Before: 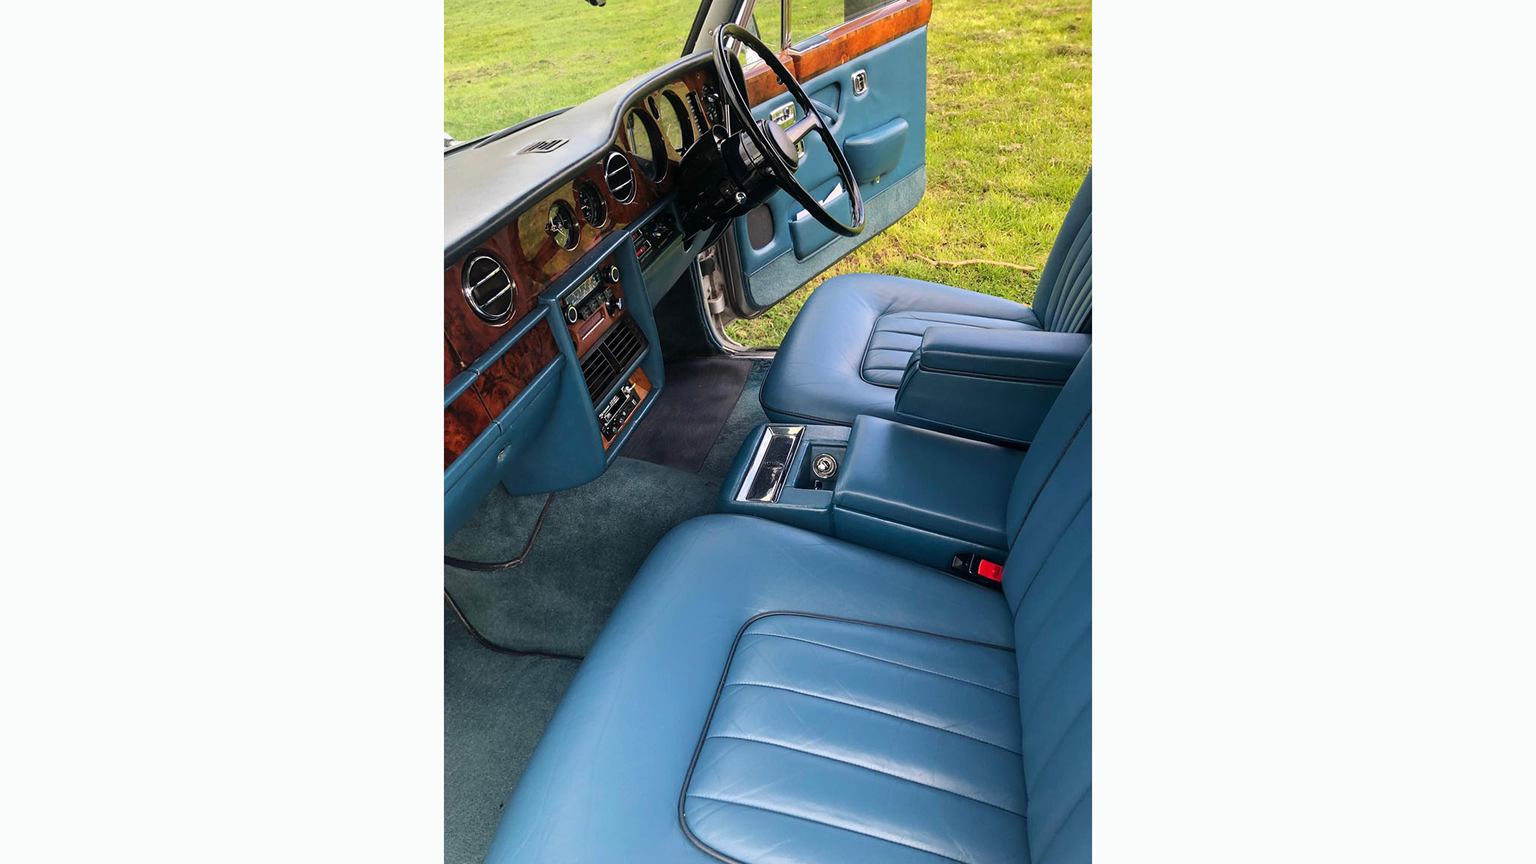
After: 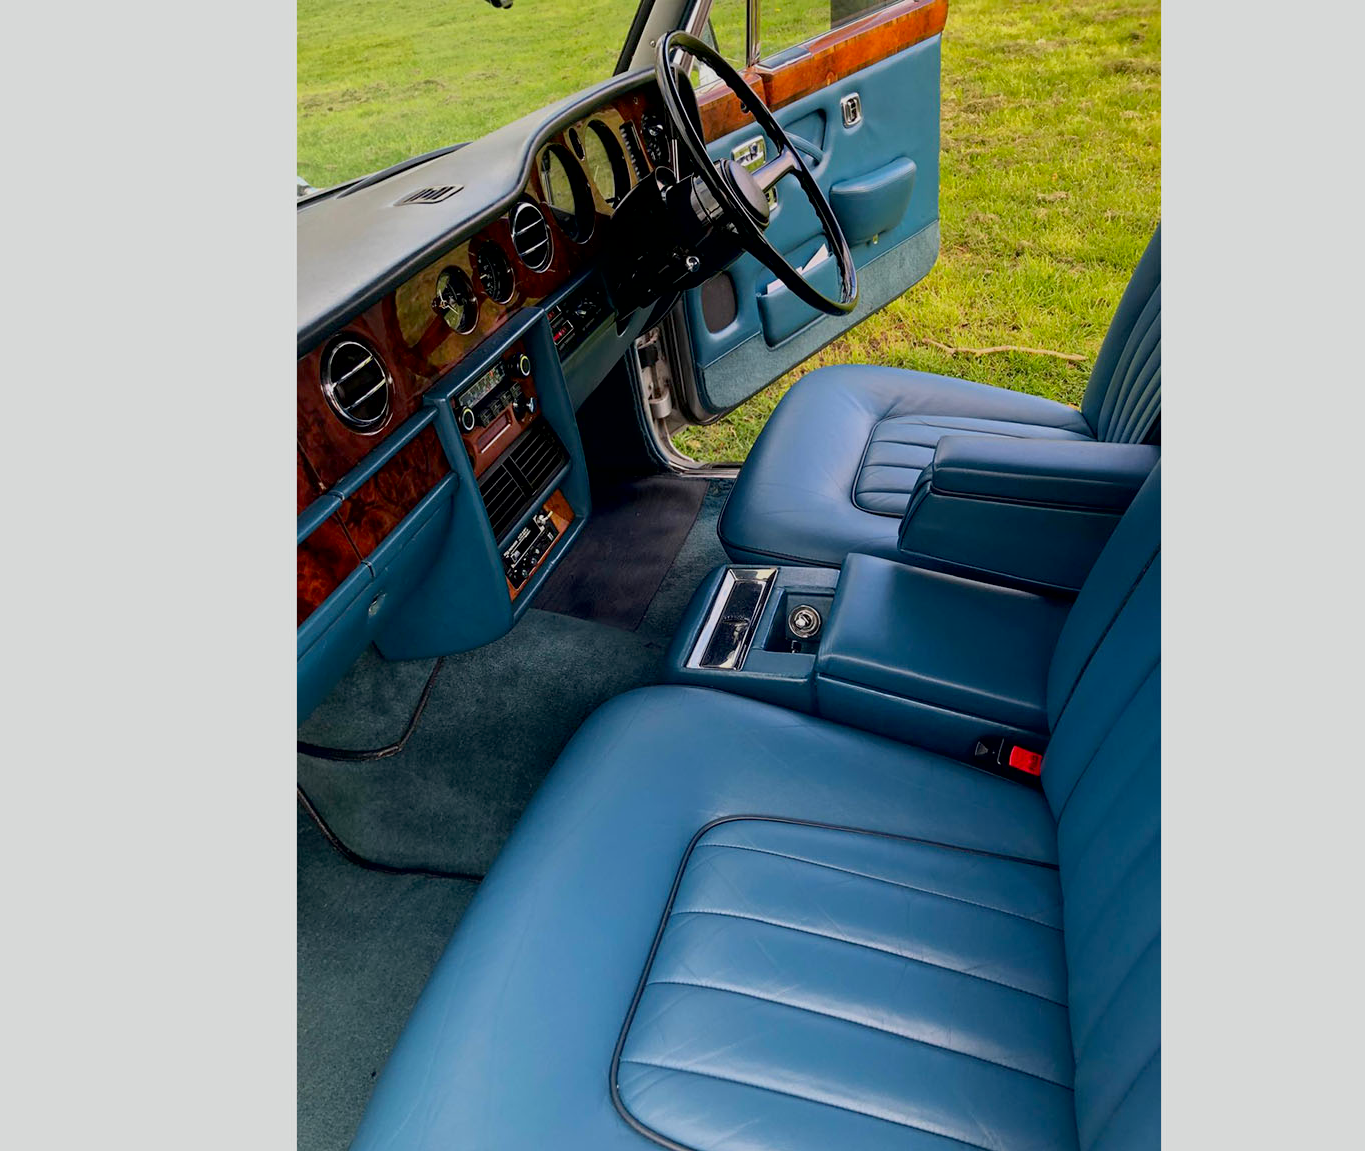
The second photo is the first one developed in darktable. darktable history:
exposure: black level correction 0.011, exposure -0.478 EV, compensate highlight preservation false
crop and rotate: left 14.436%, right 18.898%
contrast brightness saturation: saturation 0.13
